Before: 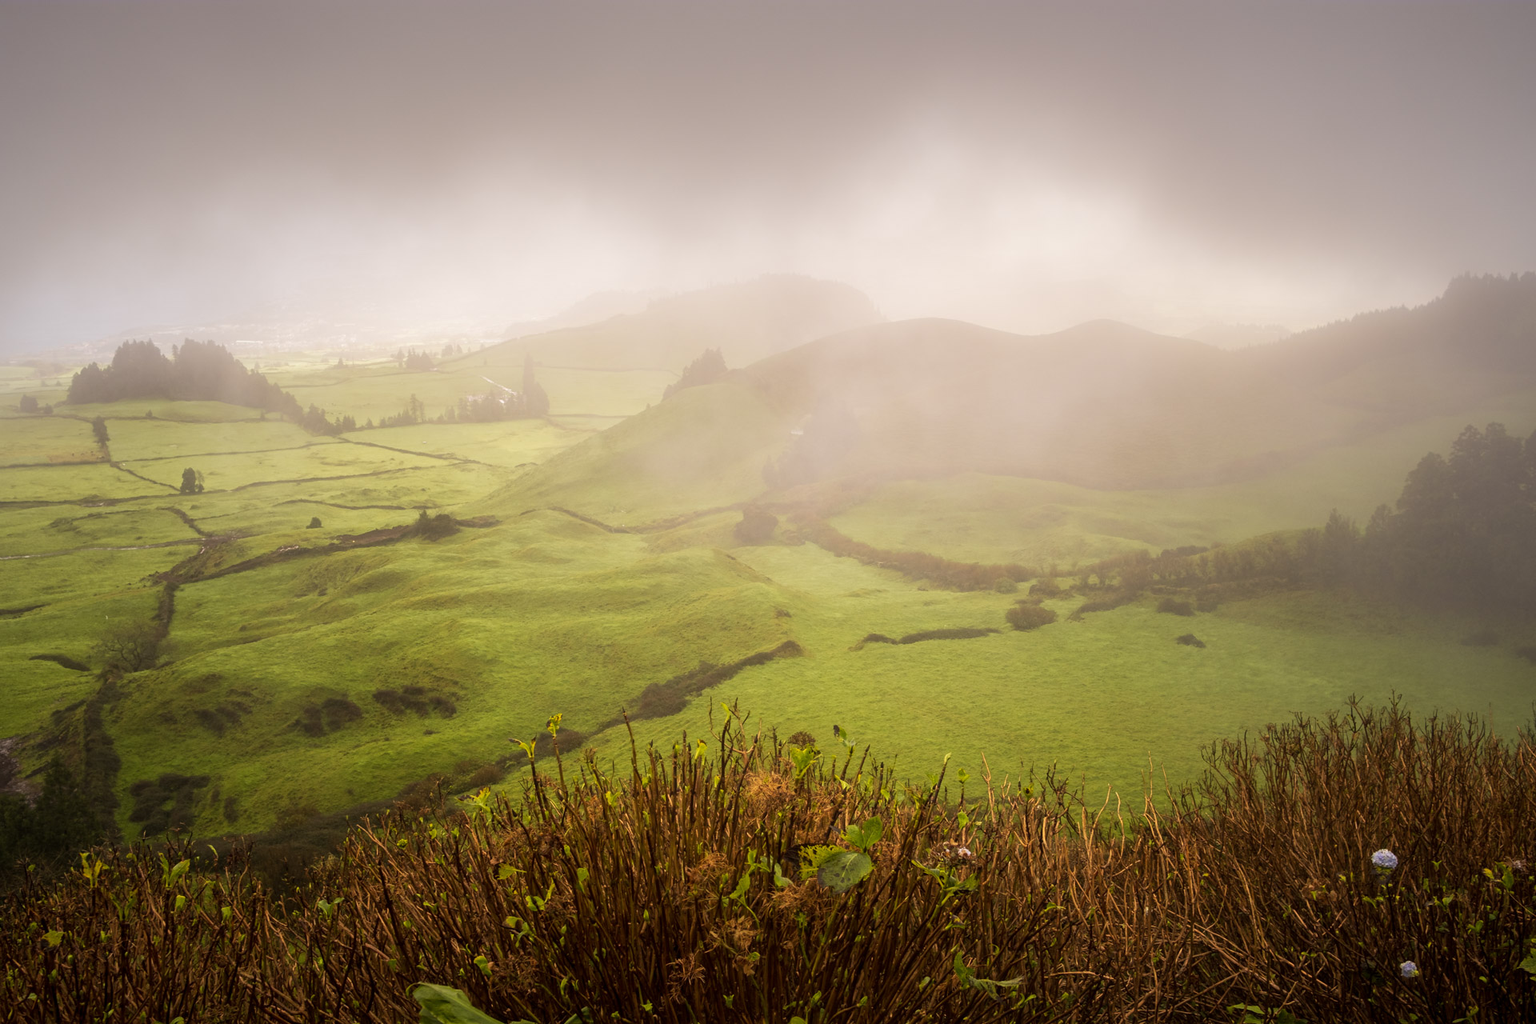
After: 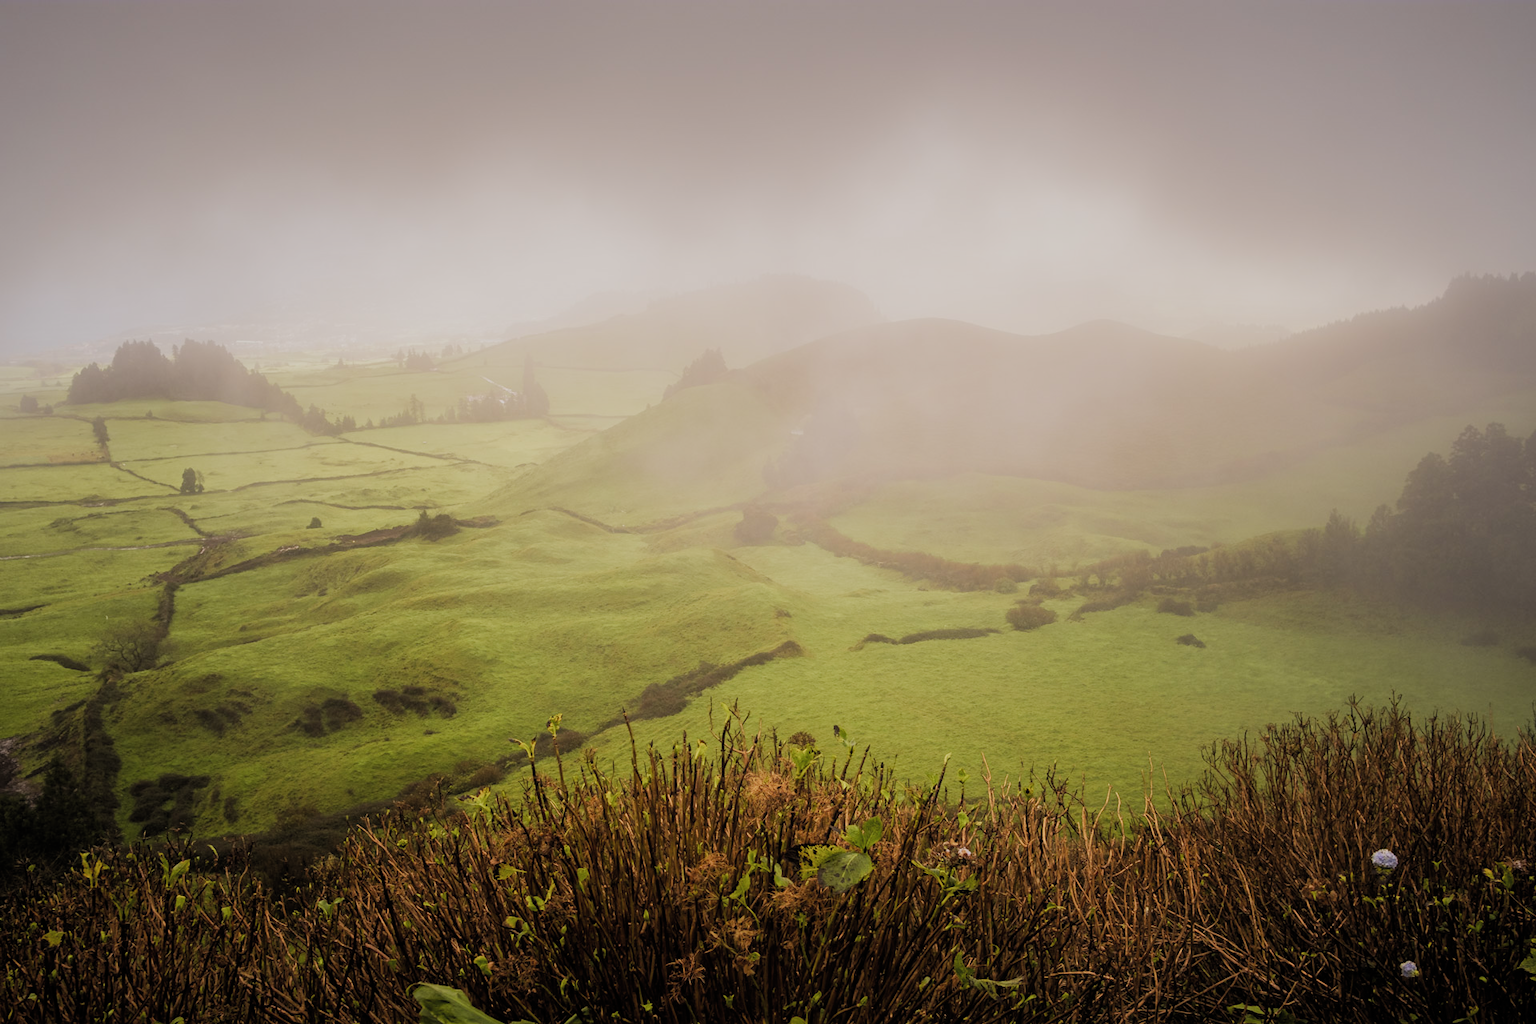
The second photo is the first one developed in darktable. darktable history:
filmic rgb: black relative exposure -7.65 EV, white relative exposure 4.56 EV, threshold 3 EV, hardness 3.61, color science v4 (2020), enable highlight reconstruction true
